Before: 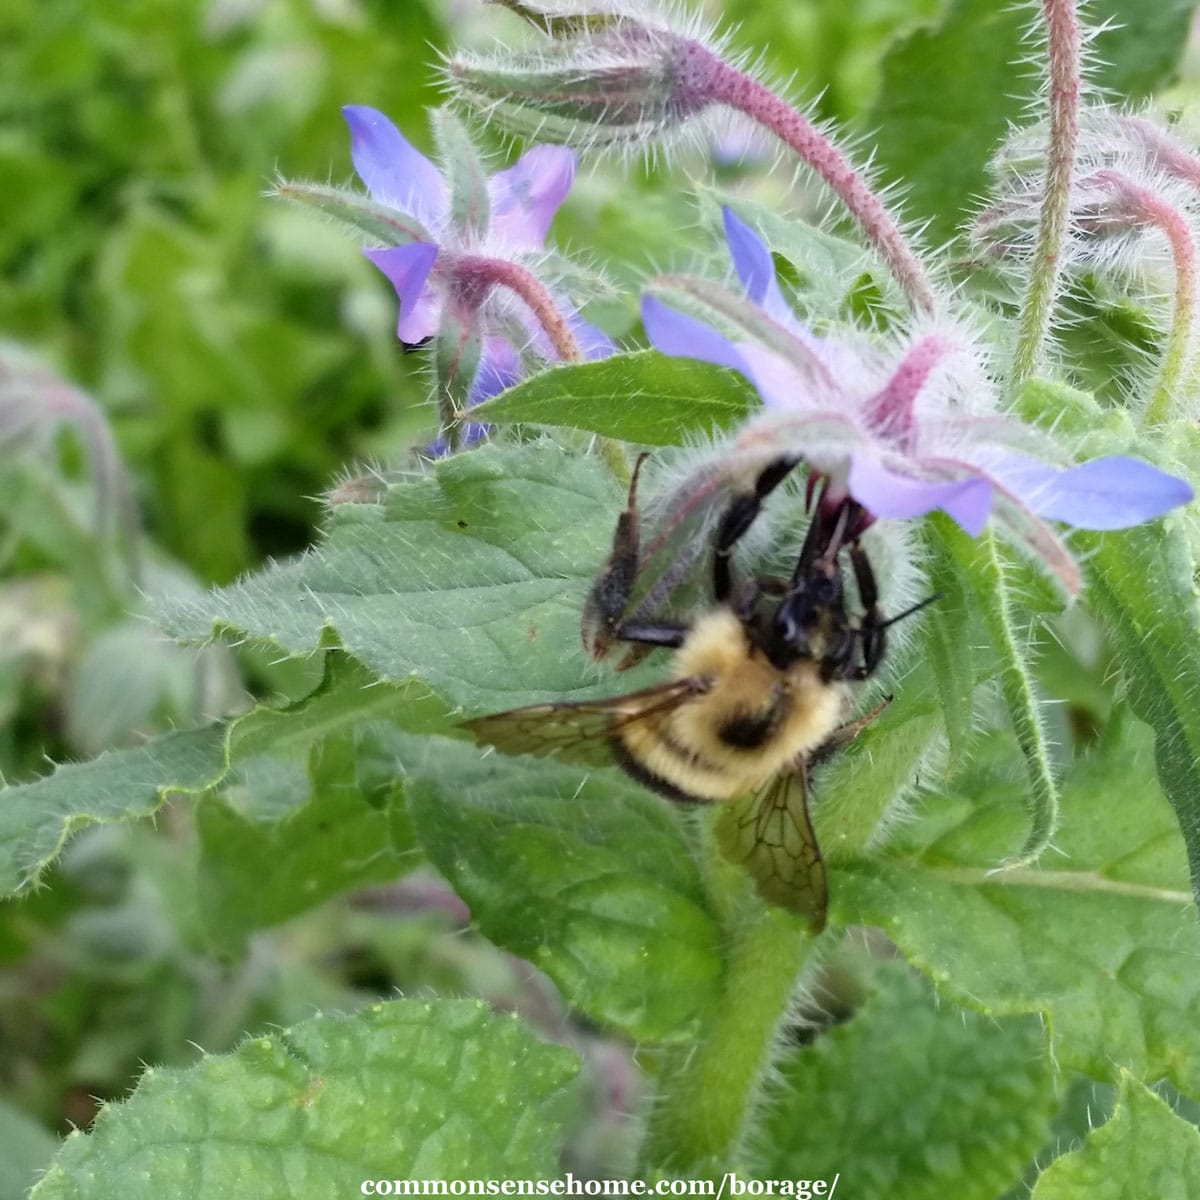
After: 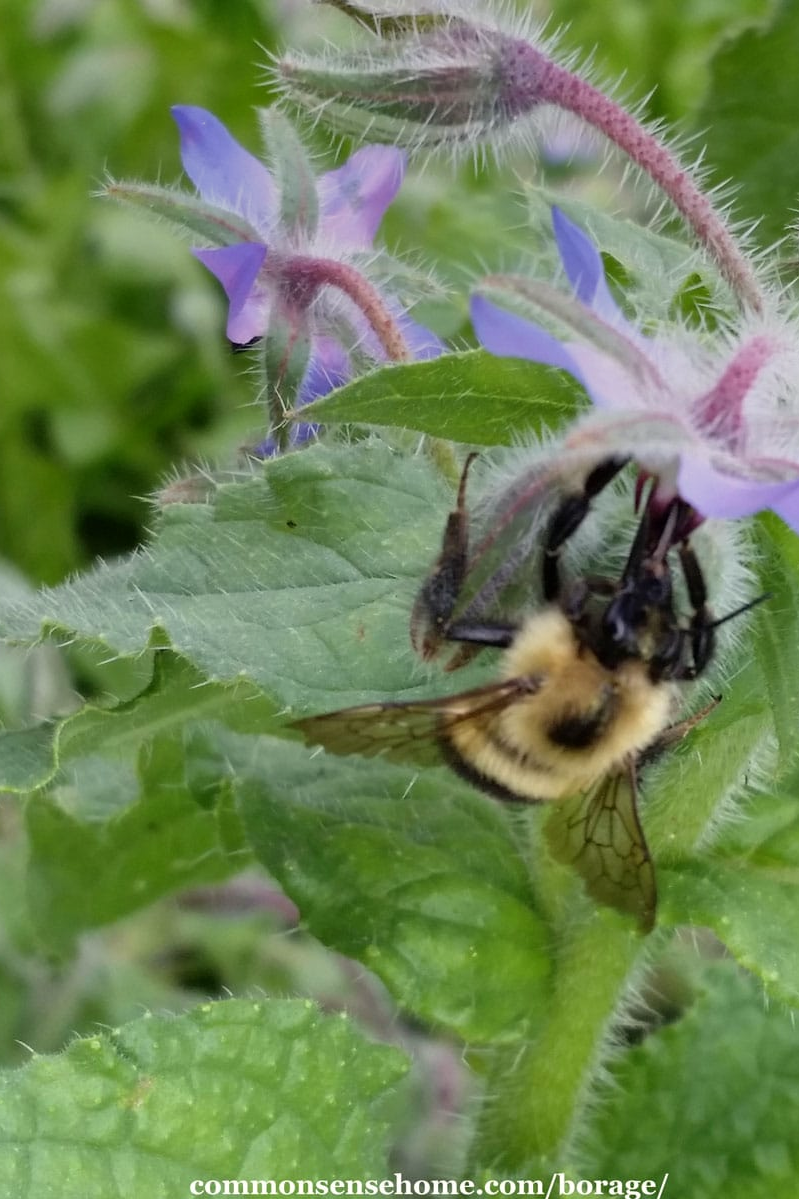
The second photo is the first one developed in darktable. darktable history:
white balance: red 1.009, blue 0.985
exposure: compensate exposure bias true, compensate highlight preservation false
crop and rotate: left 14.292%, right 19.041%
graduated density: on, module defaults
